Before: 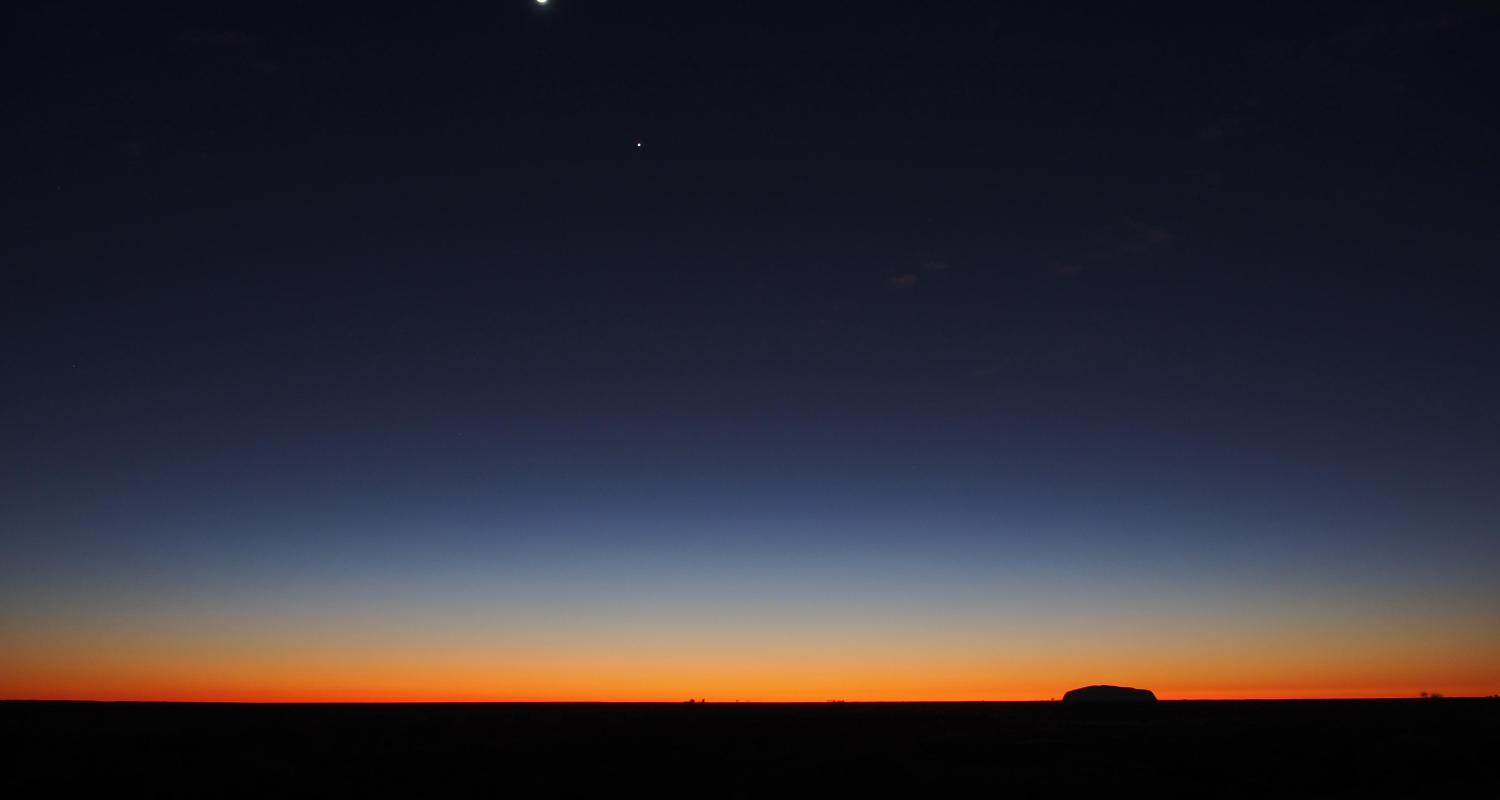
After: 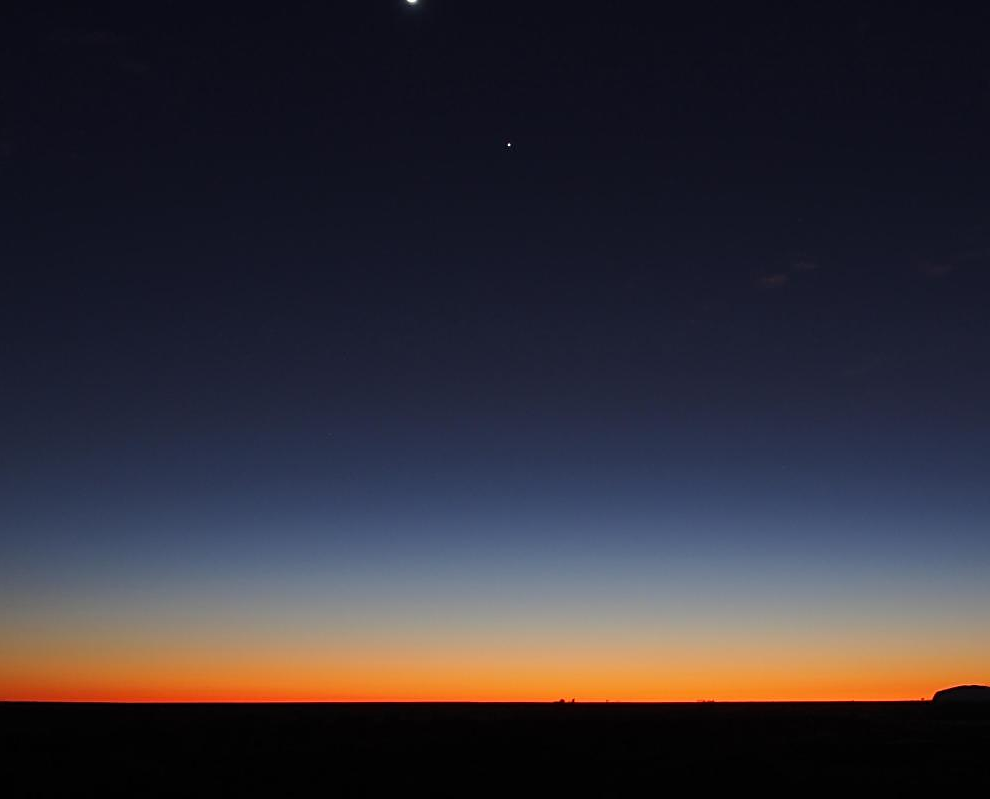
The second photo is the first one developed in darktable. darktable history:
sharpen: on, module defaults
crop and rotate: left 8.713%, right 25.286%
